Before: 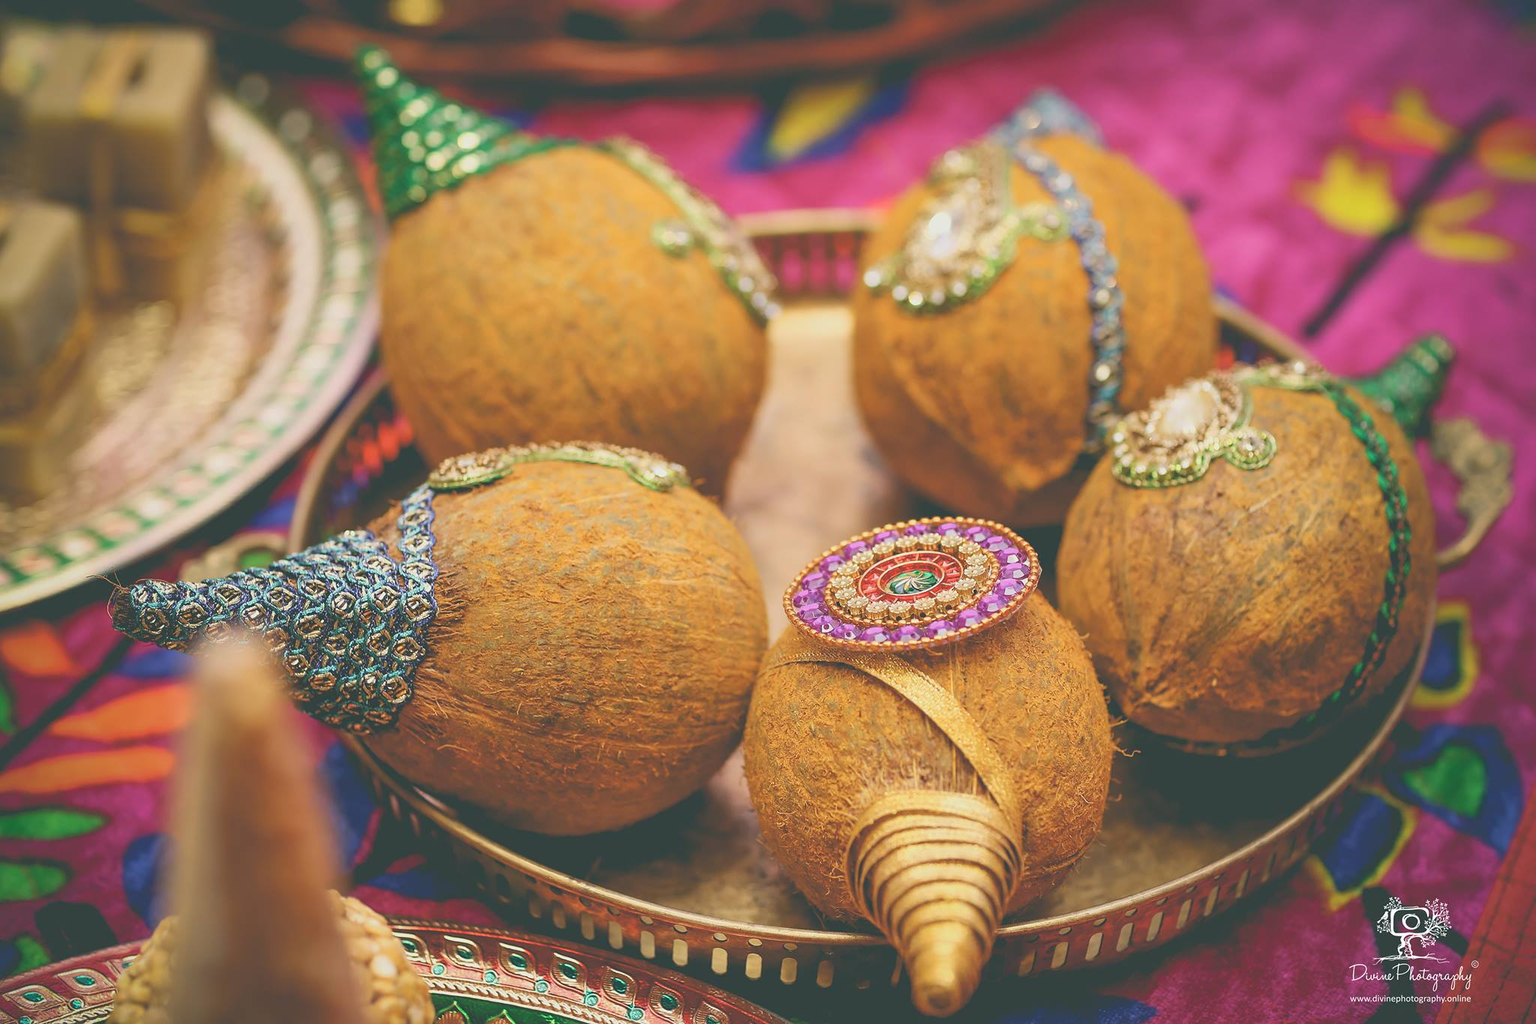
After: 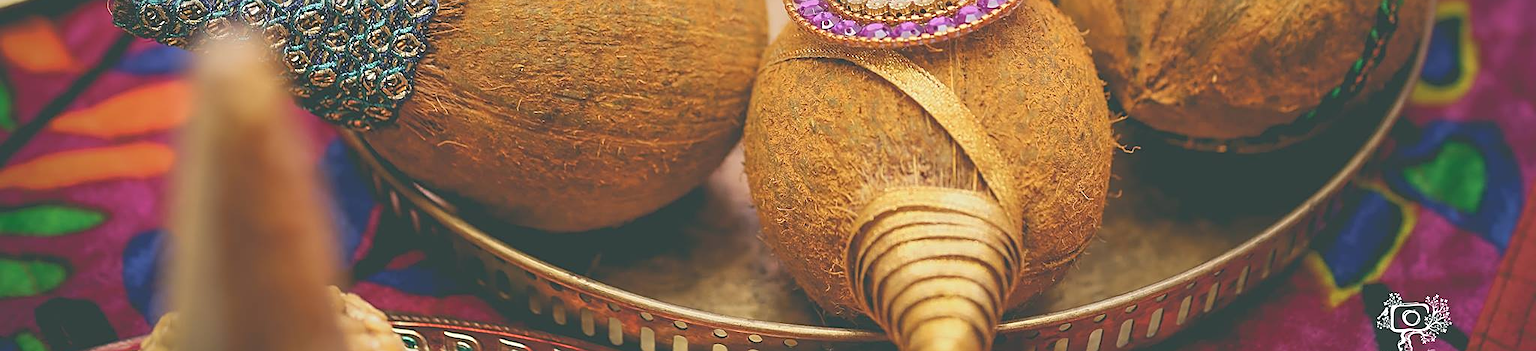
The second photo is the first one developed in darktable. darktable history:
crop and rotate: top 59.03%, bottom 6.615%
sharpen: on, module defaults
